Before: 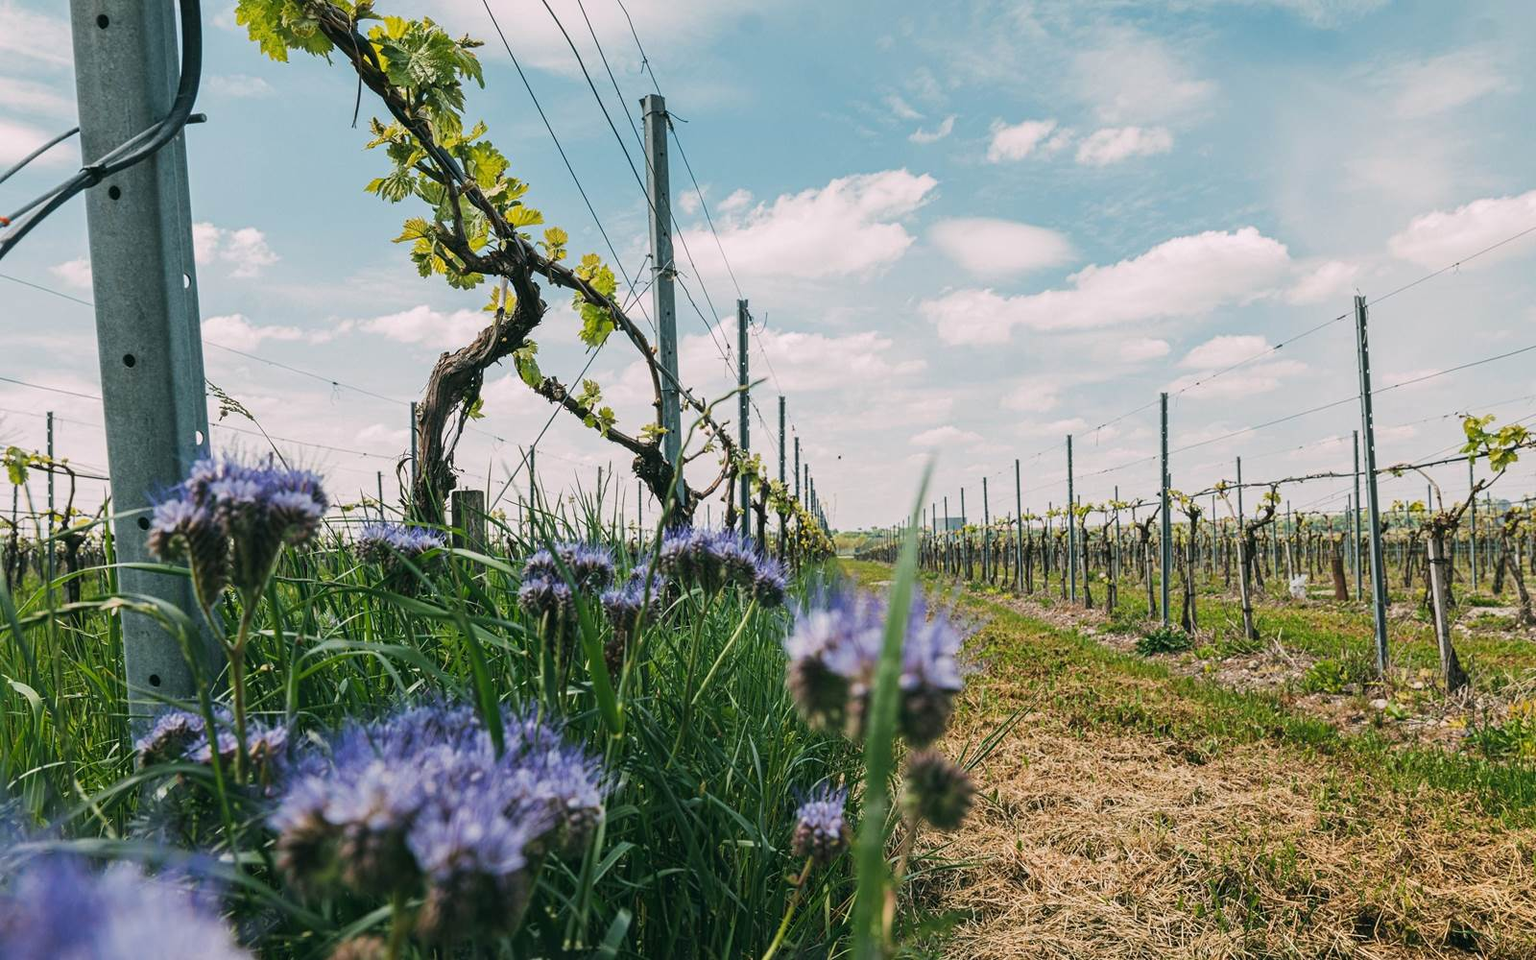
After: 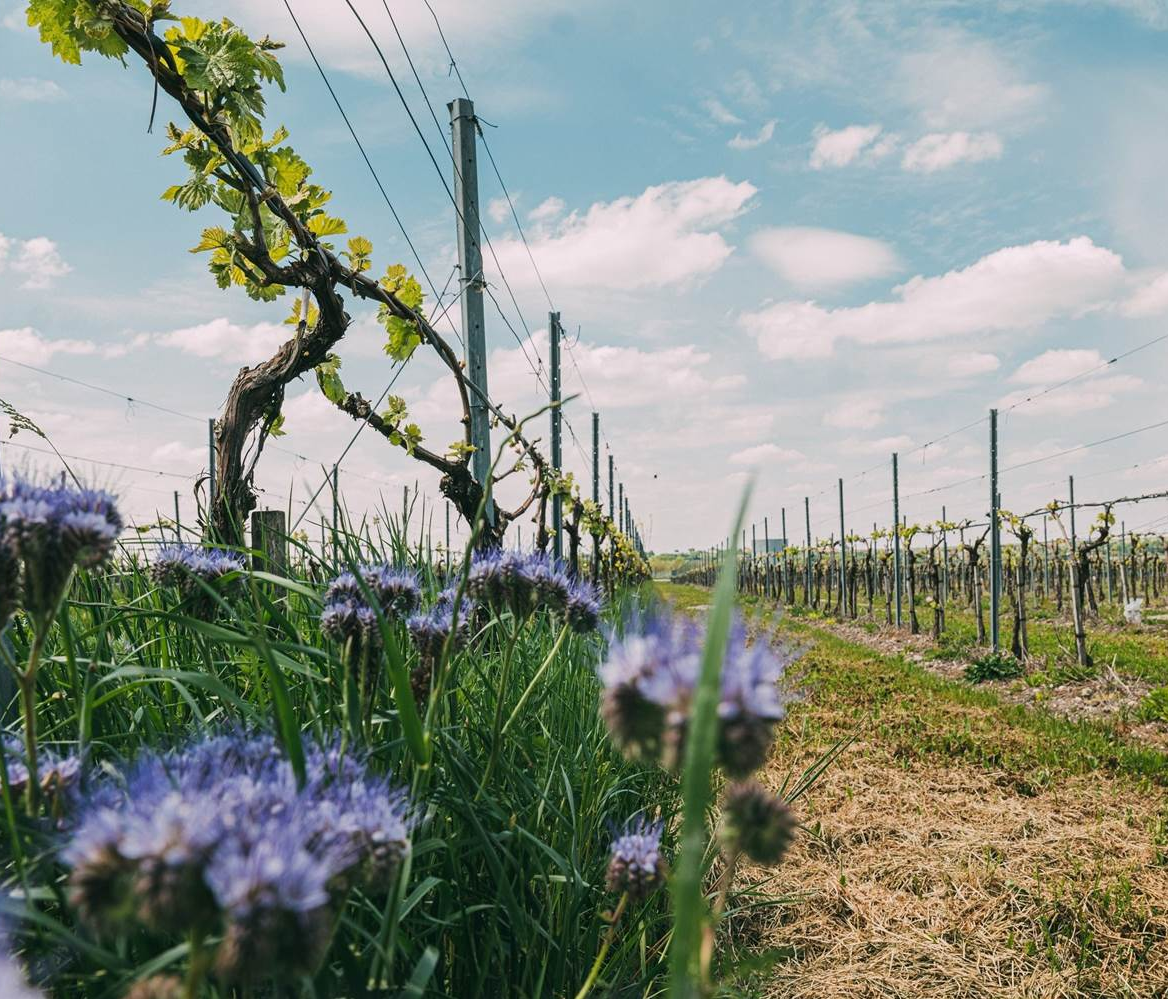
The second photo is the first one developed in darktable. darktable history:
crop: left 13.736%, top 0%, right 13.26%
